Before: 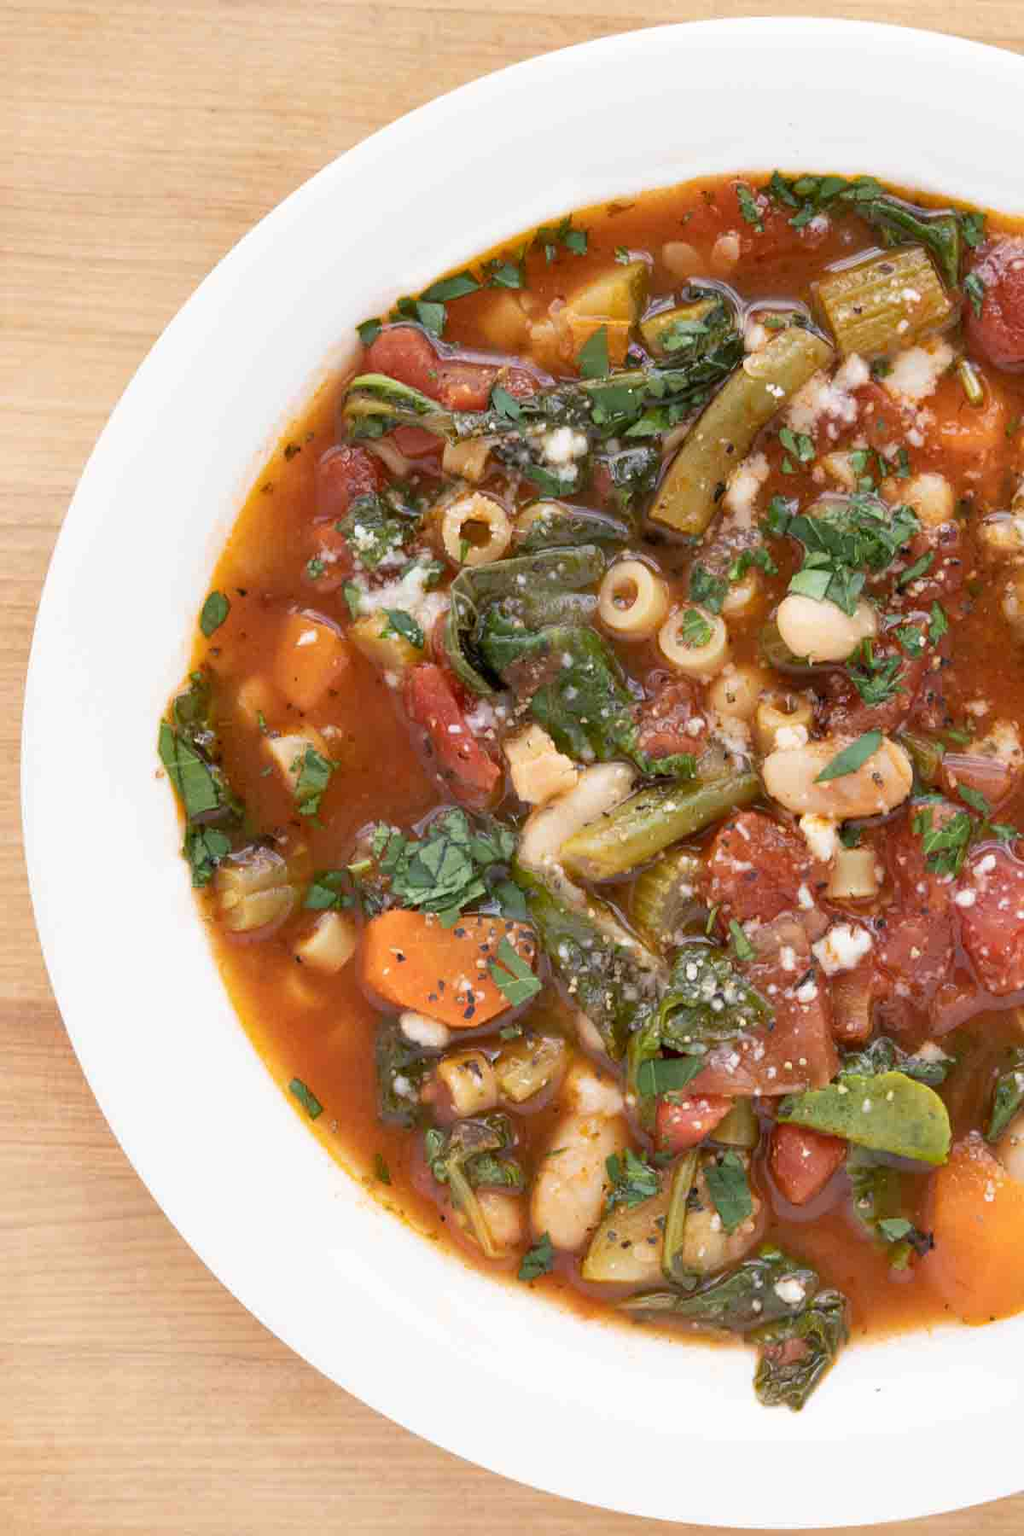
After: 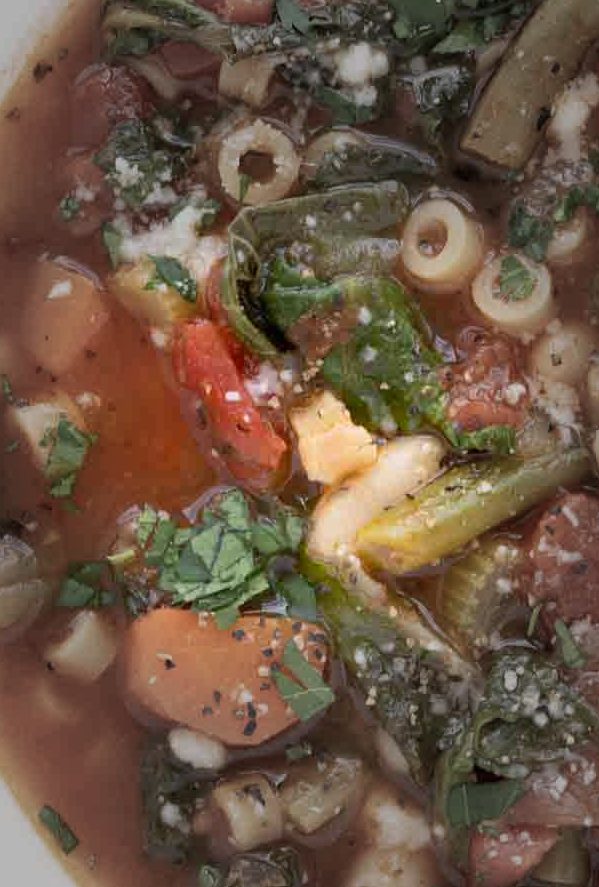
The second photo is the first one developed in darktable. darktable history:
crop: left 25.021%, top 25.462%, right 24.986%, bottom 25.205%
vignetting: fall-off start 31.49%, fall-off radius 35.65%
